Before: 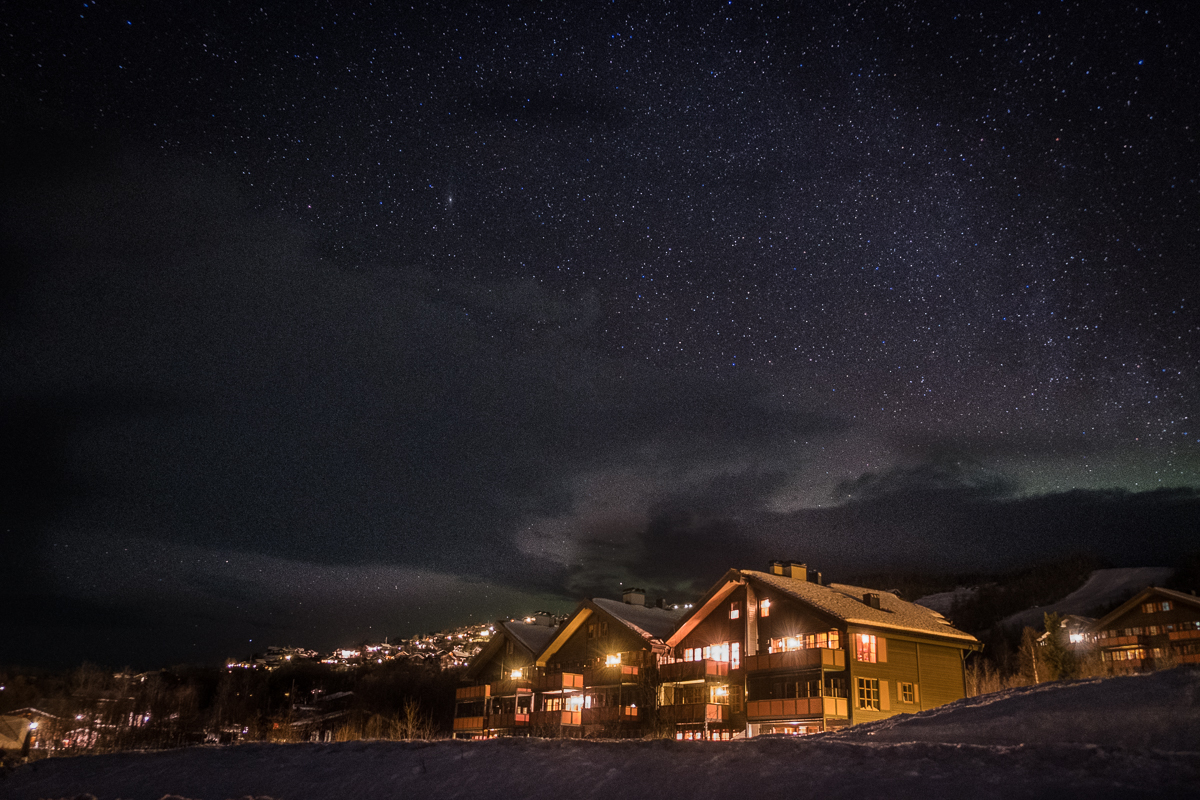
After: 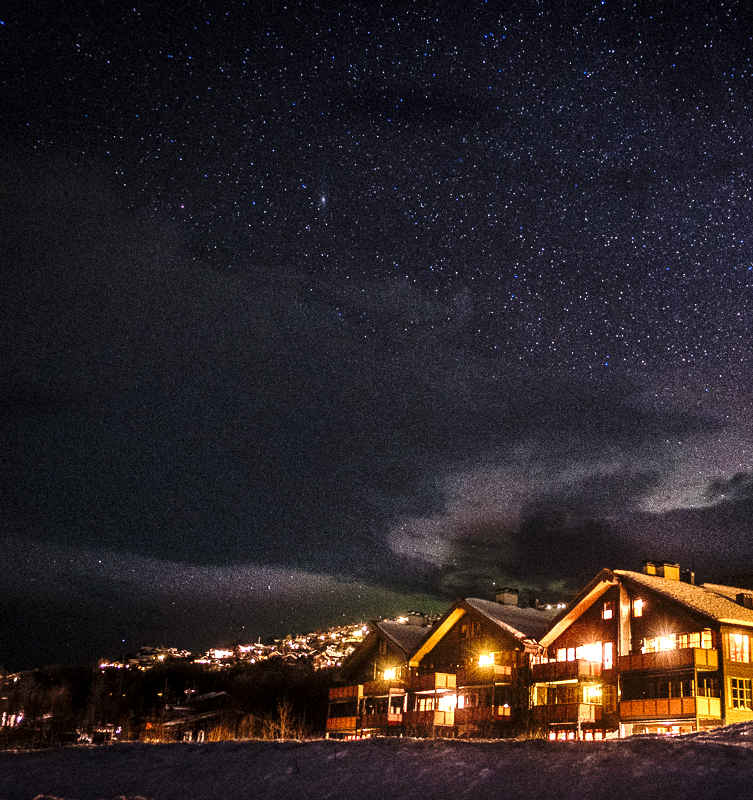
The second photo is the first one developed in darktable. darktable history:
grain: coarseness 14.49 ISO, strength 48.04%, mid-tones bias 35%
crop: left 10.644%, right 26.528%
shadows and highlights: shadows 0, highlights 40
base curve: curves: ch0 [(0, 0) (0.026, 0.03) (0.109, 0.232) (0.351, 0.748) (0.669, 0.968) (1, 1)], preserve colors none
rotate and perspective: automatic cropping original format, crop left 0, crop top 0
contrast brightness saturation: contrast 0.1, brightness 0.03, saturation 0.09
local contrast: highlights 100%, shadows 100%, detail 131%, midtone range 0.2
